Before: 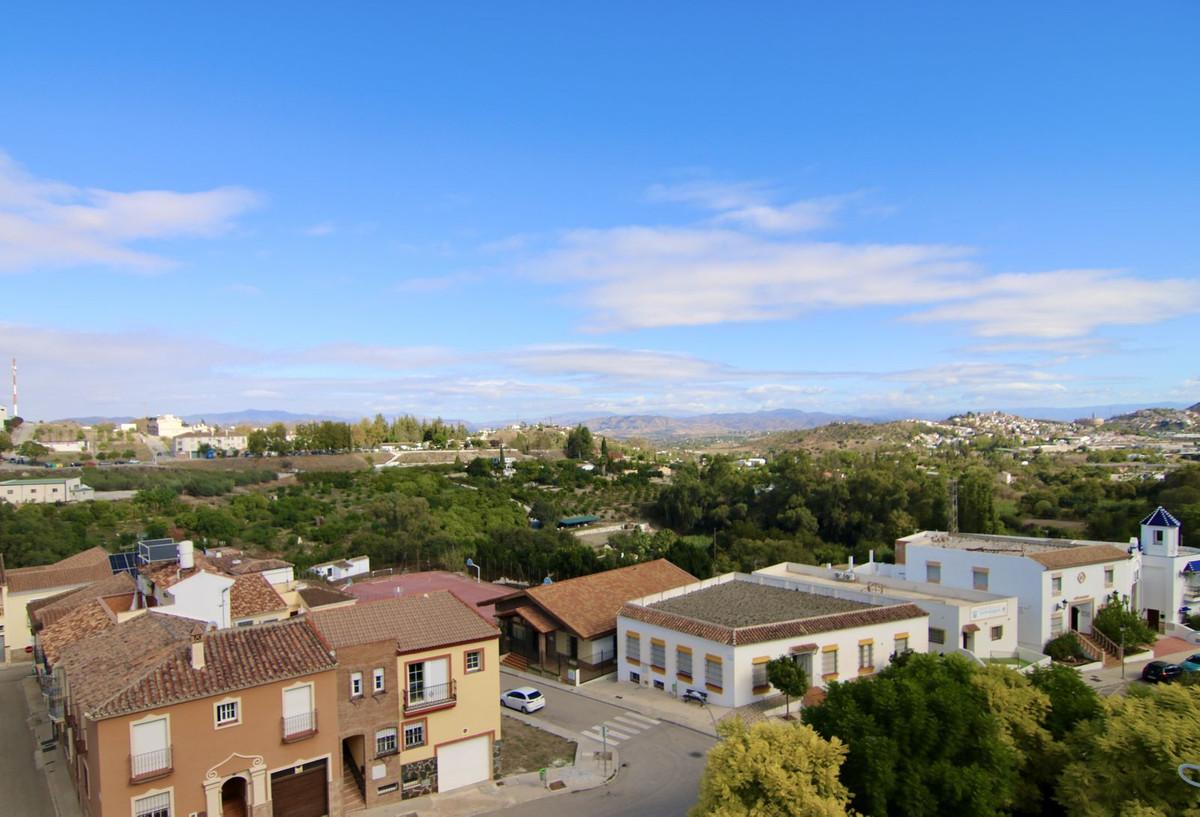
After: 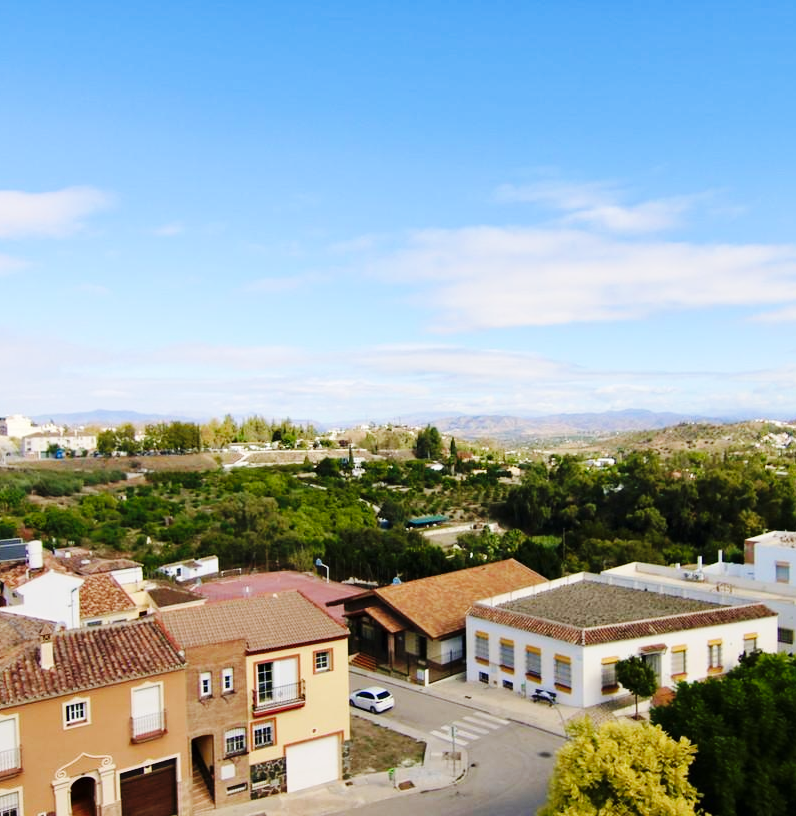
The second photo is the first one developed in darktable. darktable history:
base curve: curves: ch0 [(0, 0) (0.036, 0.025) (0.121, 0.166) (0.206, 0.329) (0.605, 0.79) (1, 1)], preserve colors none
crop and rotate: left 12.645%, right 20.952%
